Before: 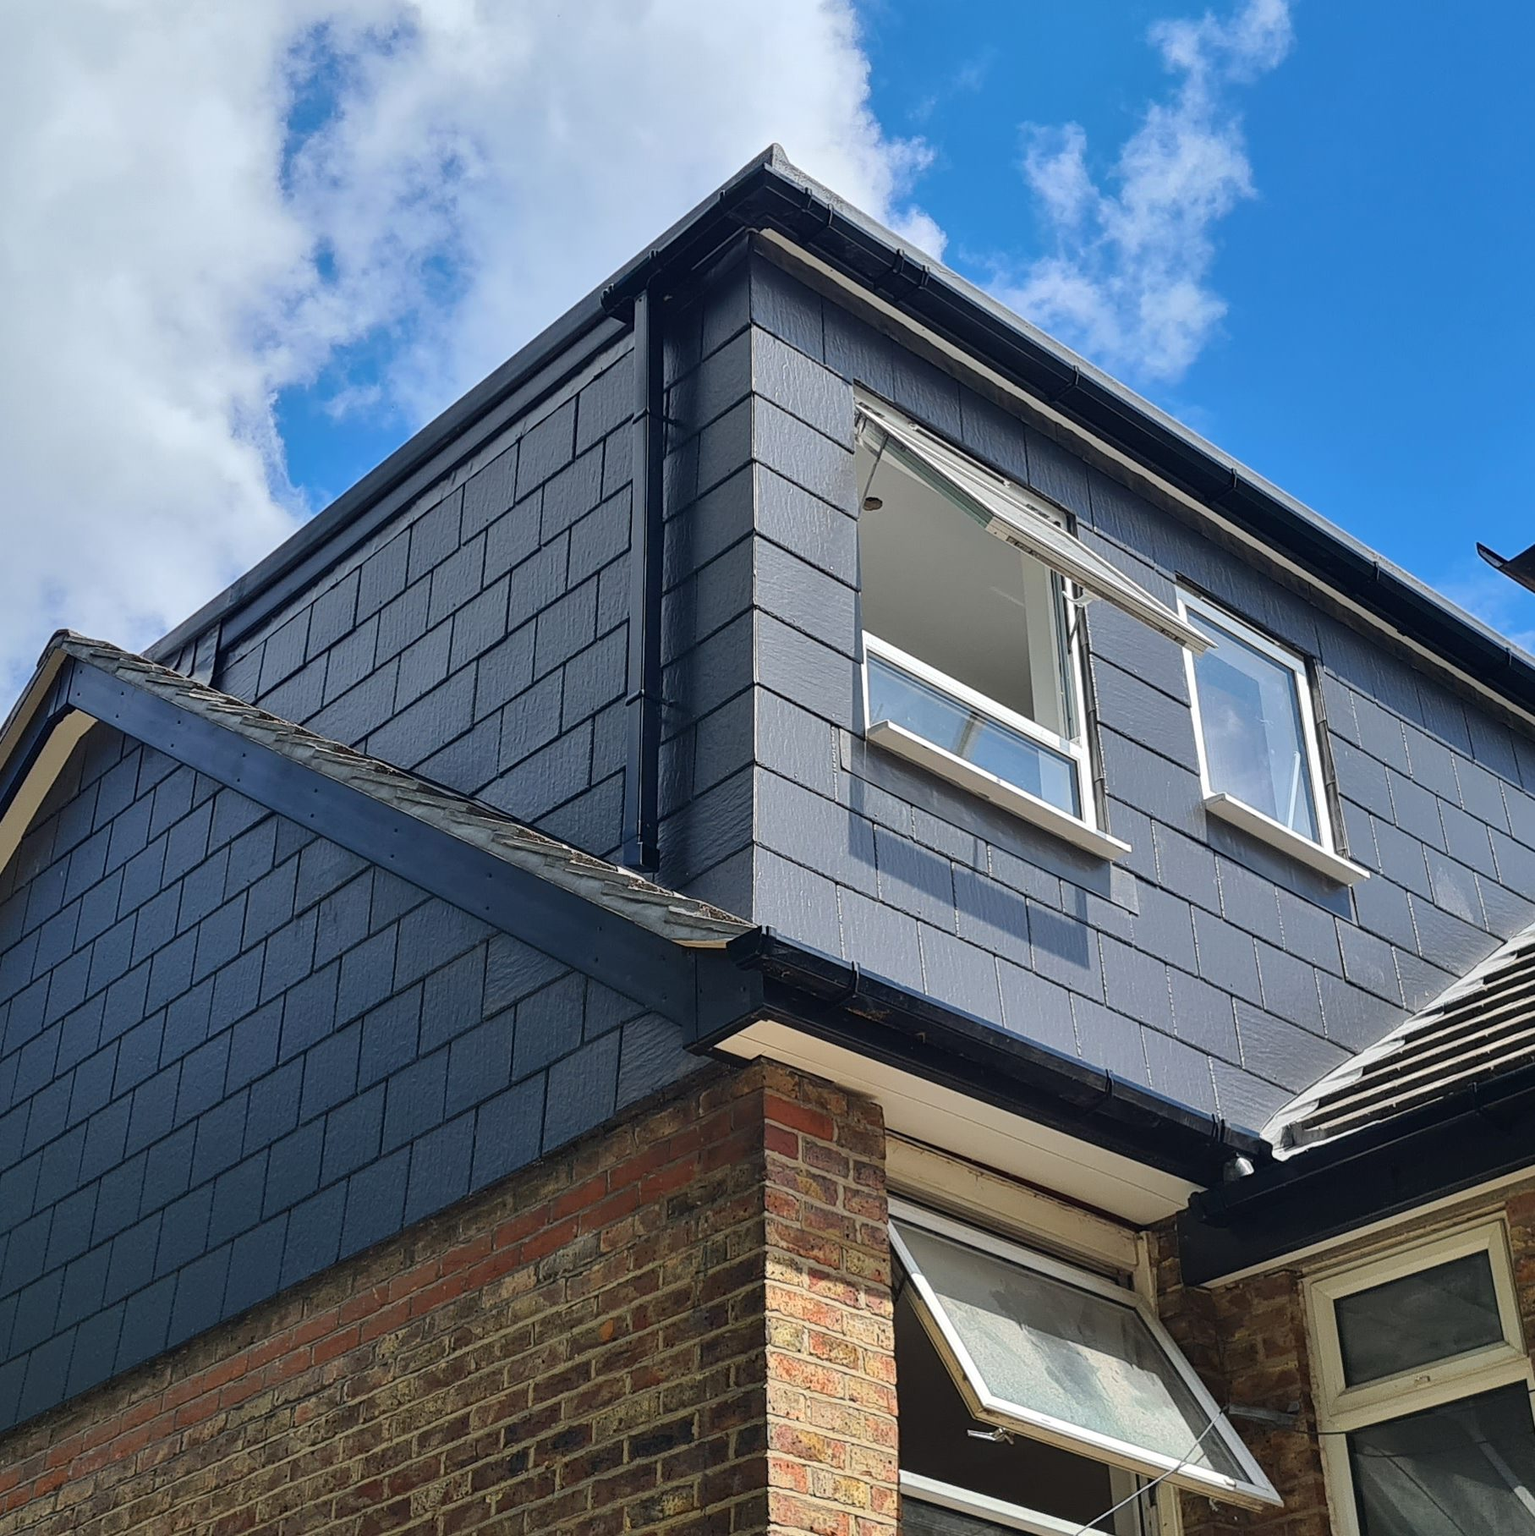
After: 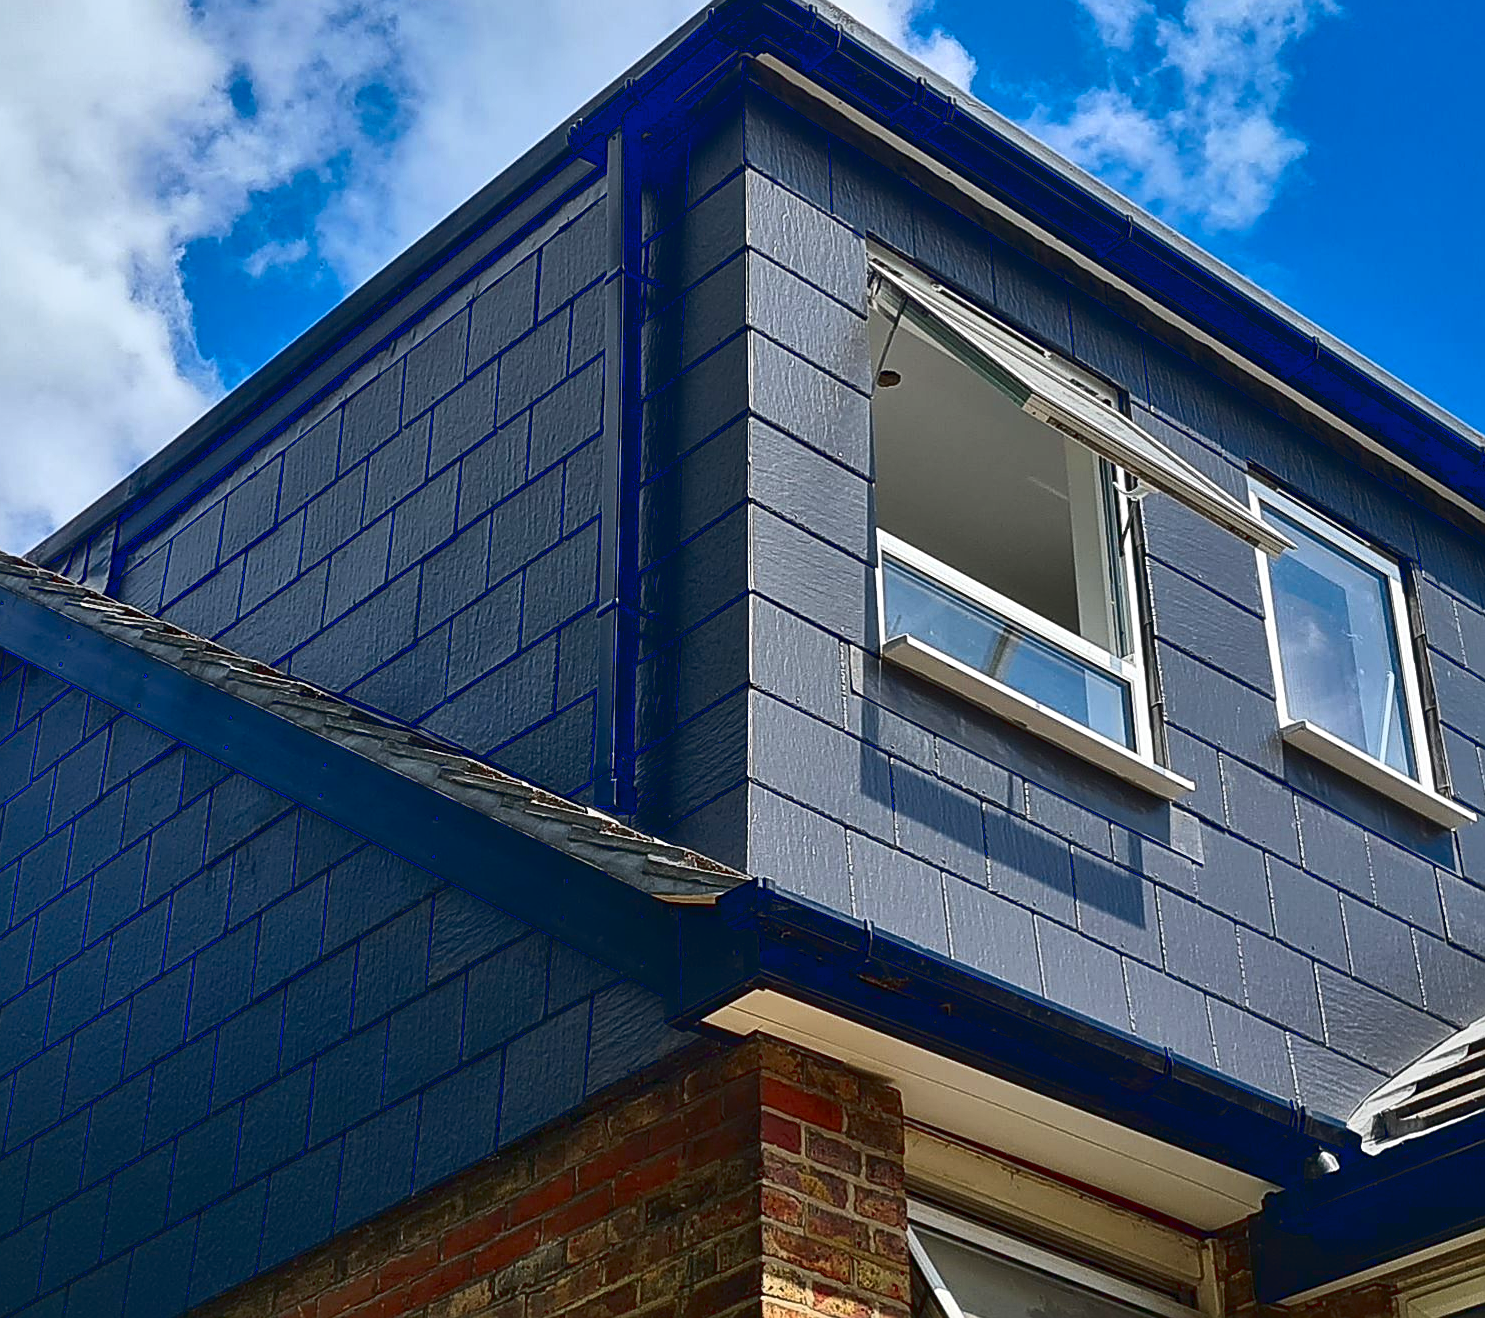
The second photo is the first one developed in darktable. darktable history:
crop: left 7.884%, top 11.99%, right 10.265%, bottom 15.426%
sharpen: on, module defaults
exposure: exposure -0.055 EV, compensate highlight preservation false
contrast brightness saturation: brightness -0.246, saturation 0.202
local contrast: mode bilateral grid, contrast 20, coarseness 49, detail 119%, midtone range 0.2
tone curve: curves: ch0 [(0, 0) (0.003, 0.045) (0.011, 0.051) (0.025, 0.057) (0.044, 0.074) (0.069, 0.096) (0.1, 0.125) (0.136, 0.16) (0.177, 0.201) (0.224, 0.242) (0.277, 0.299) (0.335, 0.362) (0.399, 0.432) (0.468, 0.512) (0.543, 0.601) (0.623, 0.691) (0.709, 0.786) (0.801, 0.876) (0.898, 0.927) (1, 1)], color space Lab, linked channels, preserve colors none
